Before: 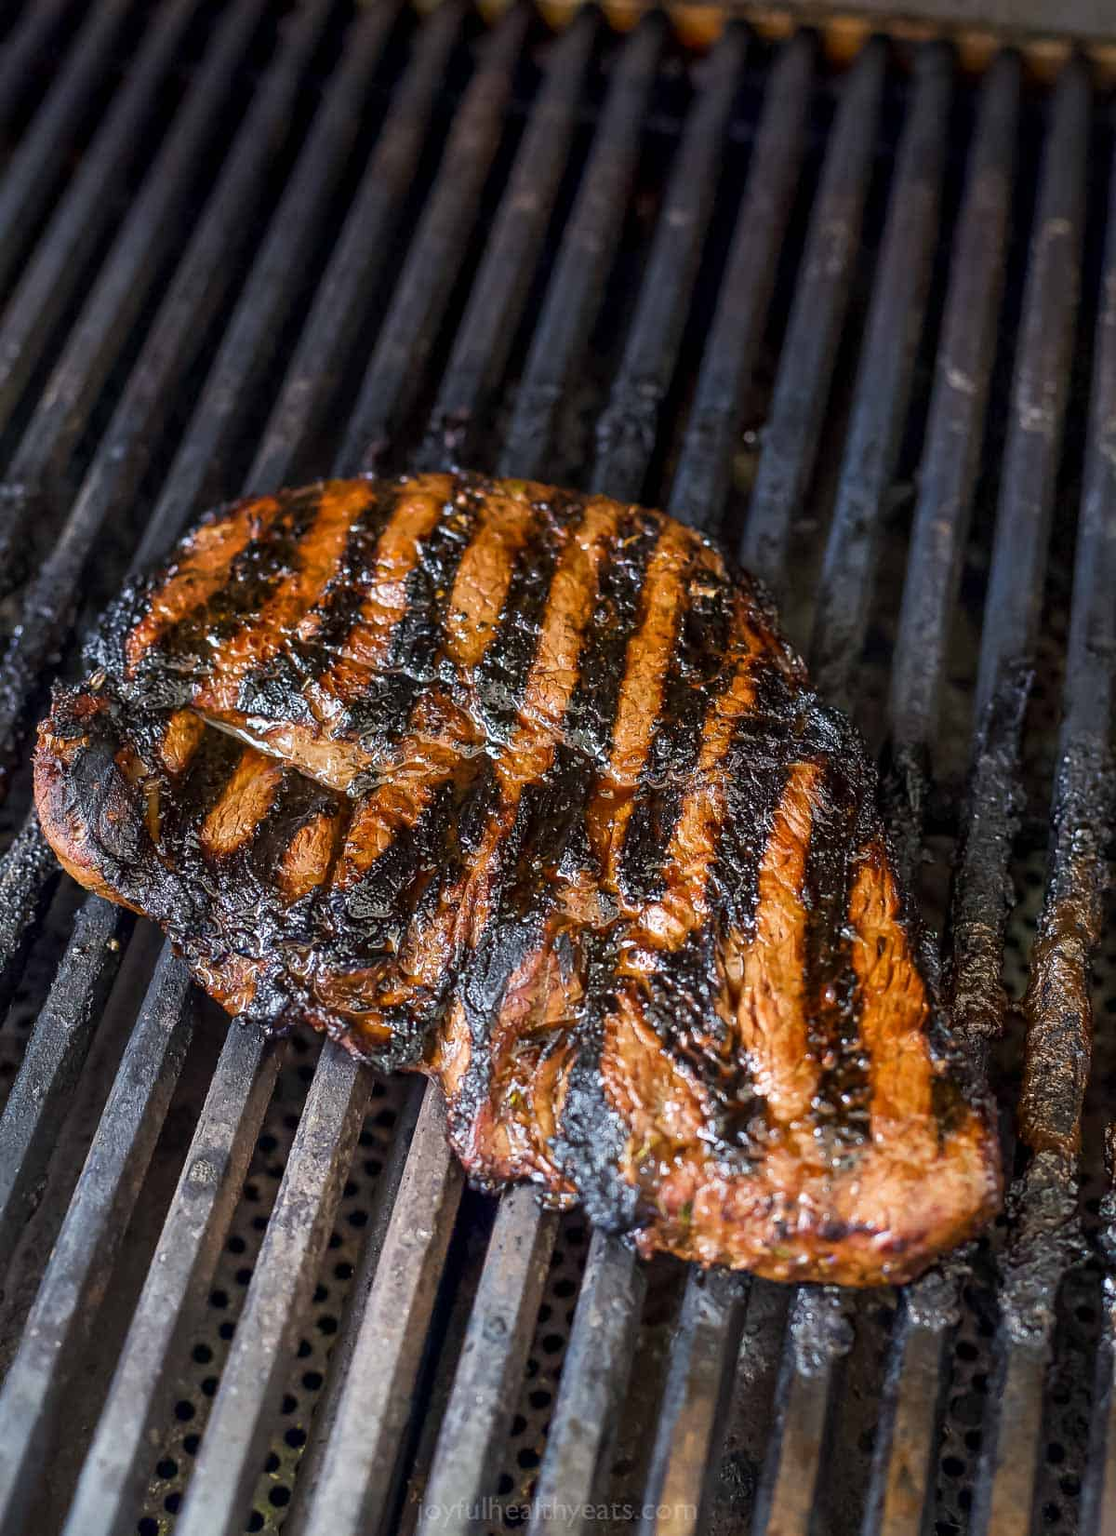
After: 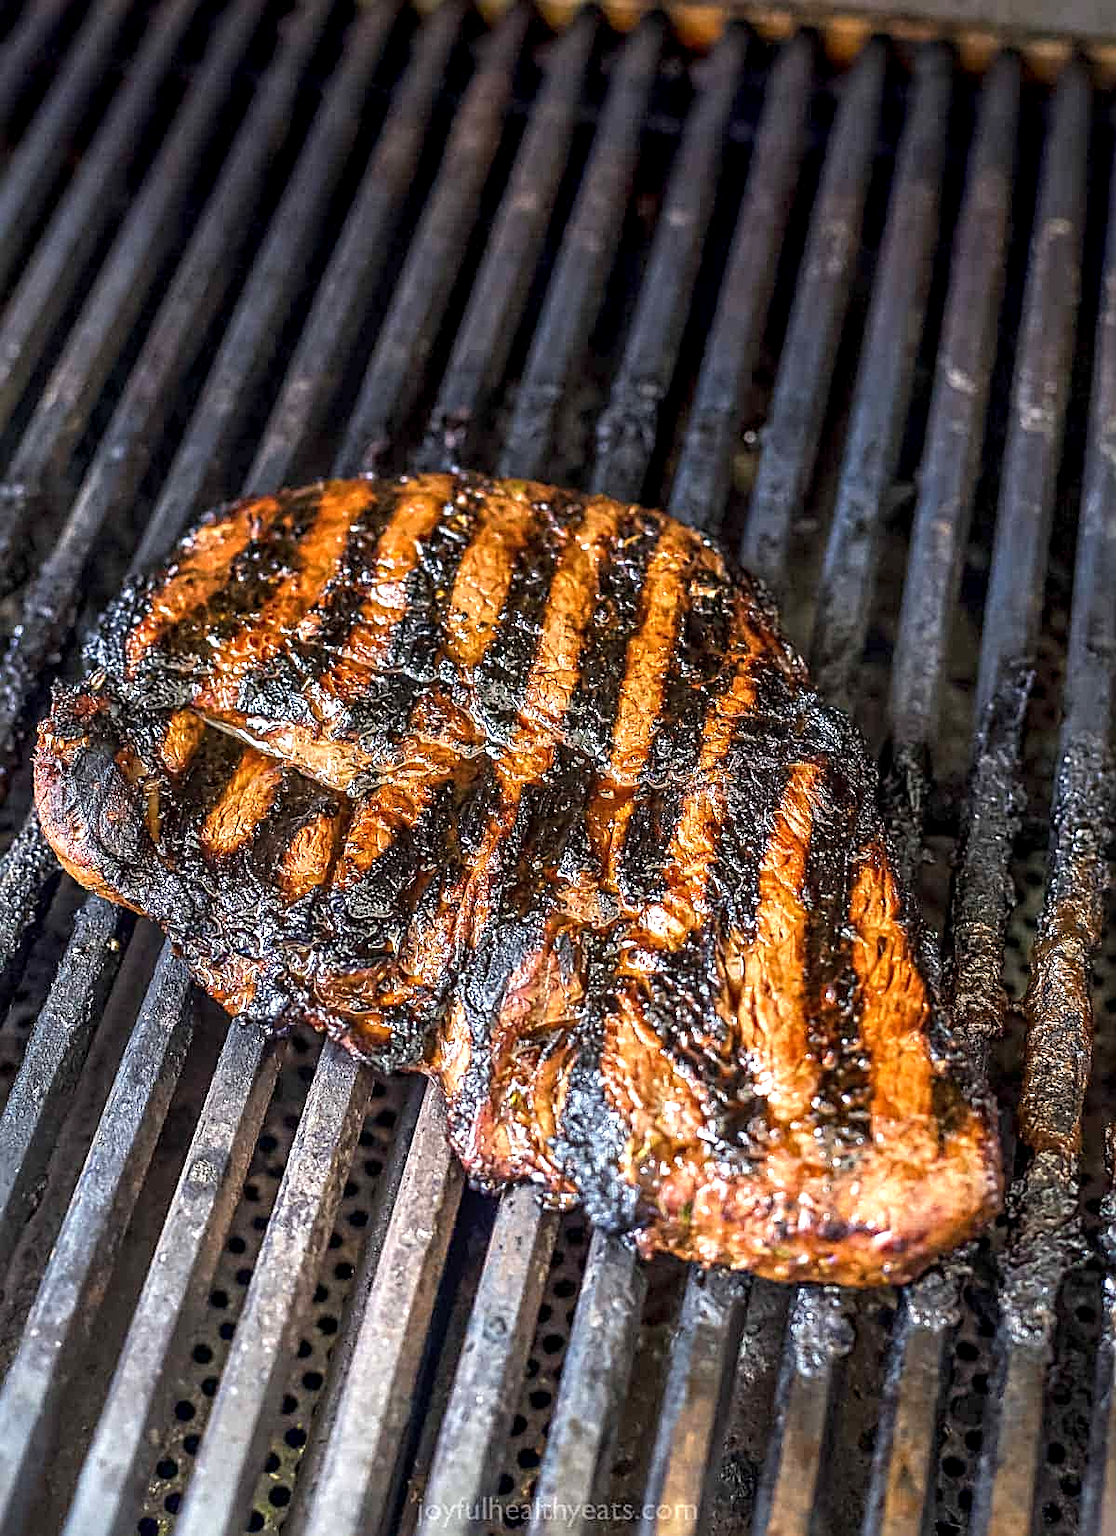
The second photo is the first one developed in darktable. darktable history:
local contrast: on, module defaults
sharpen: radius 2.53, amount 0.621
exposure: black level correction 0, exposure 0.69 EV, compensate highlight preservation false
